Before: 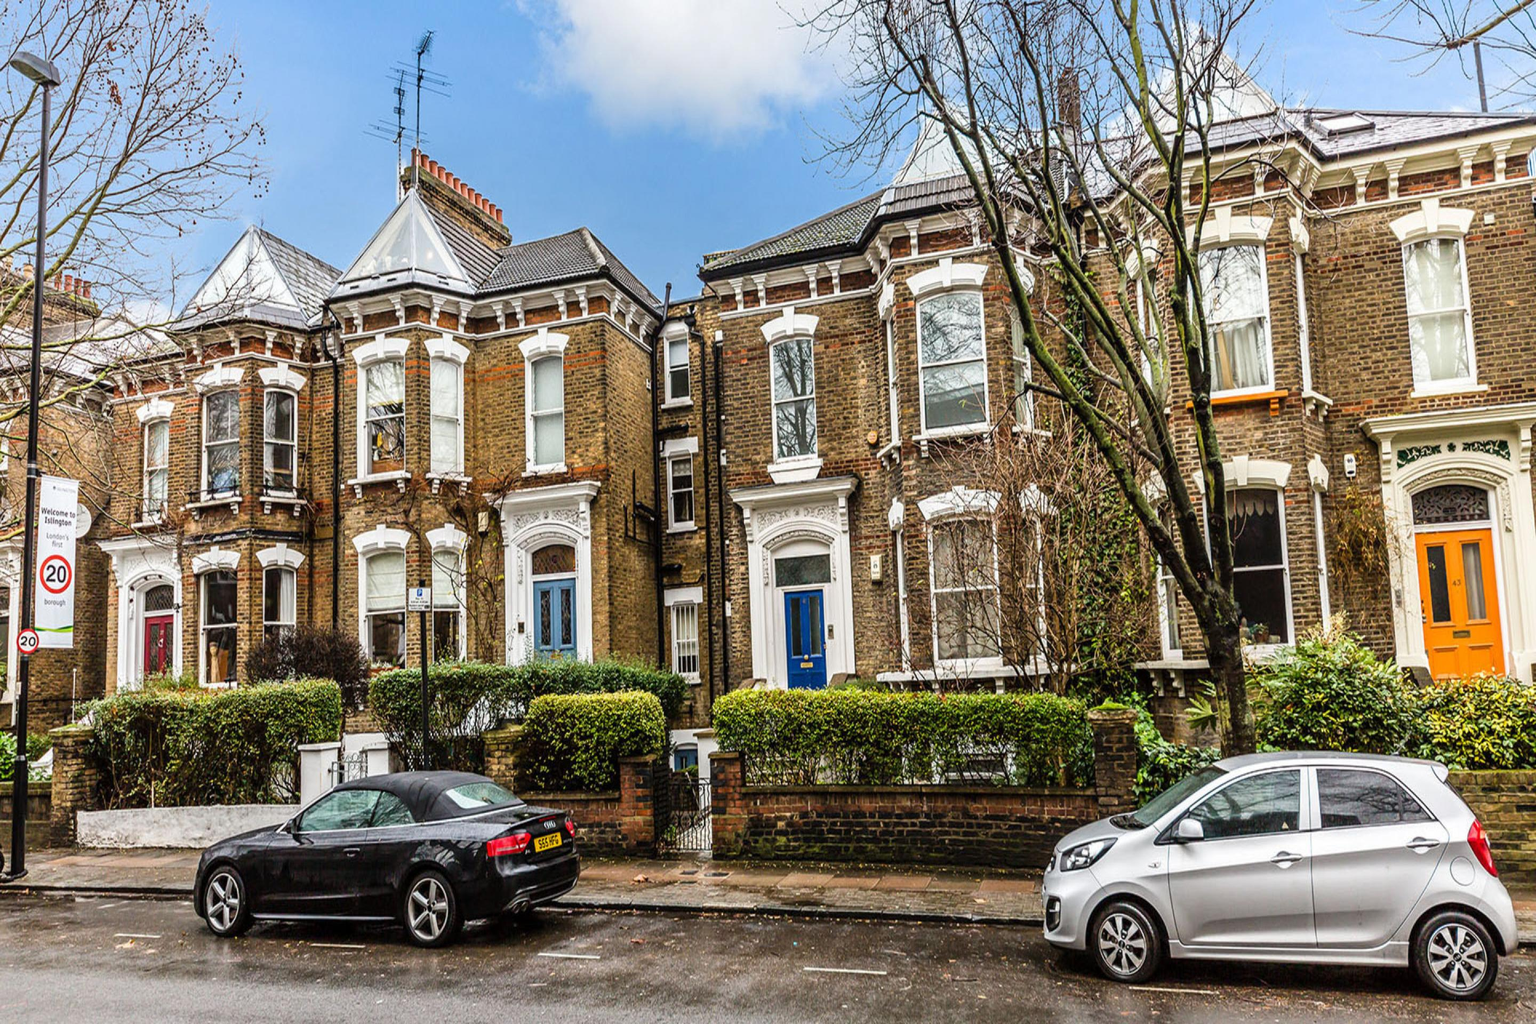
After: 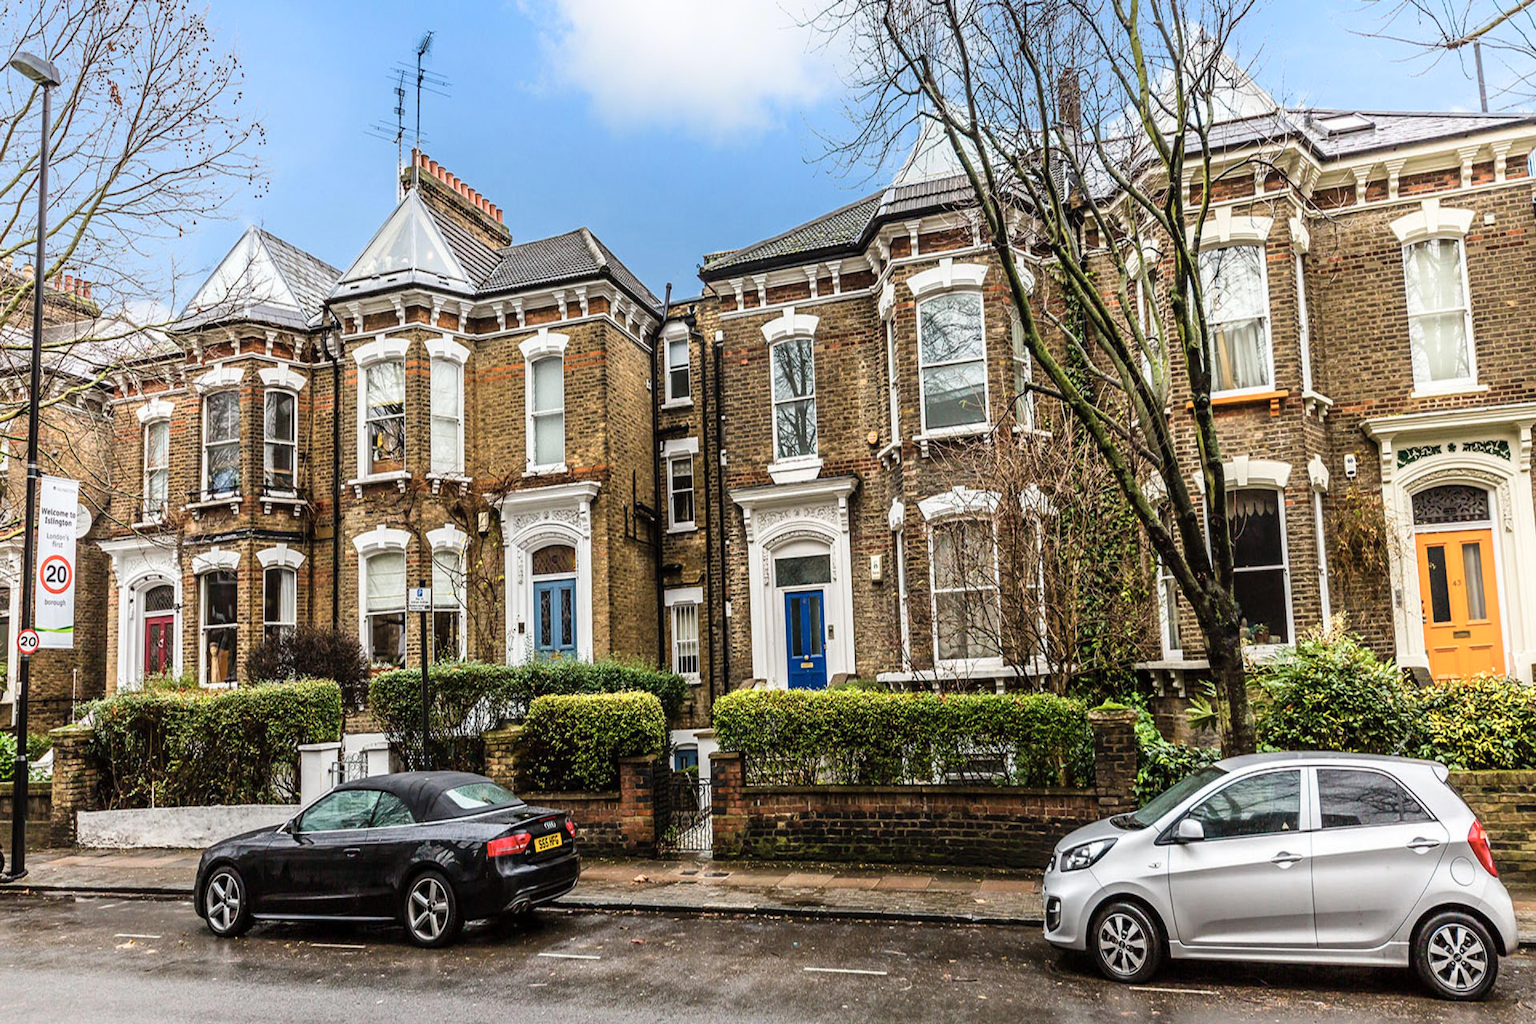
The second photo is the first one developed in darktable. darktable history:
color zones: curves: ch0 [(0, 0.558) (0.143, 0.559) (0.286, 0.529) (0.429, 0.505) (0.571, 0.5) (0.714, 0.5) (0.857, 0.5) (1, 0.558)]; ch1 [(0, 0.469) (0.01, 0.469) (0.12, 0.446) (0.248, 0.469) (0.5, 0.5) (0.748, 0.5) (0.99, 0.469) (1, 0.469)]
shadows and highlights: shadows -26.06, highlights 51.45, soften with gaussian
